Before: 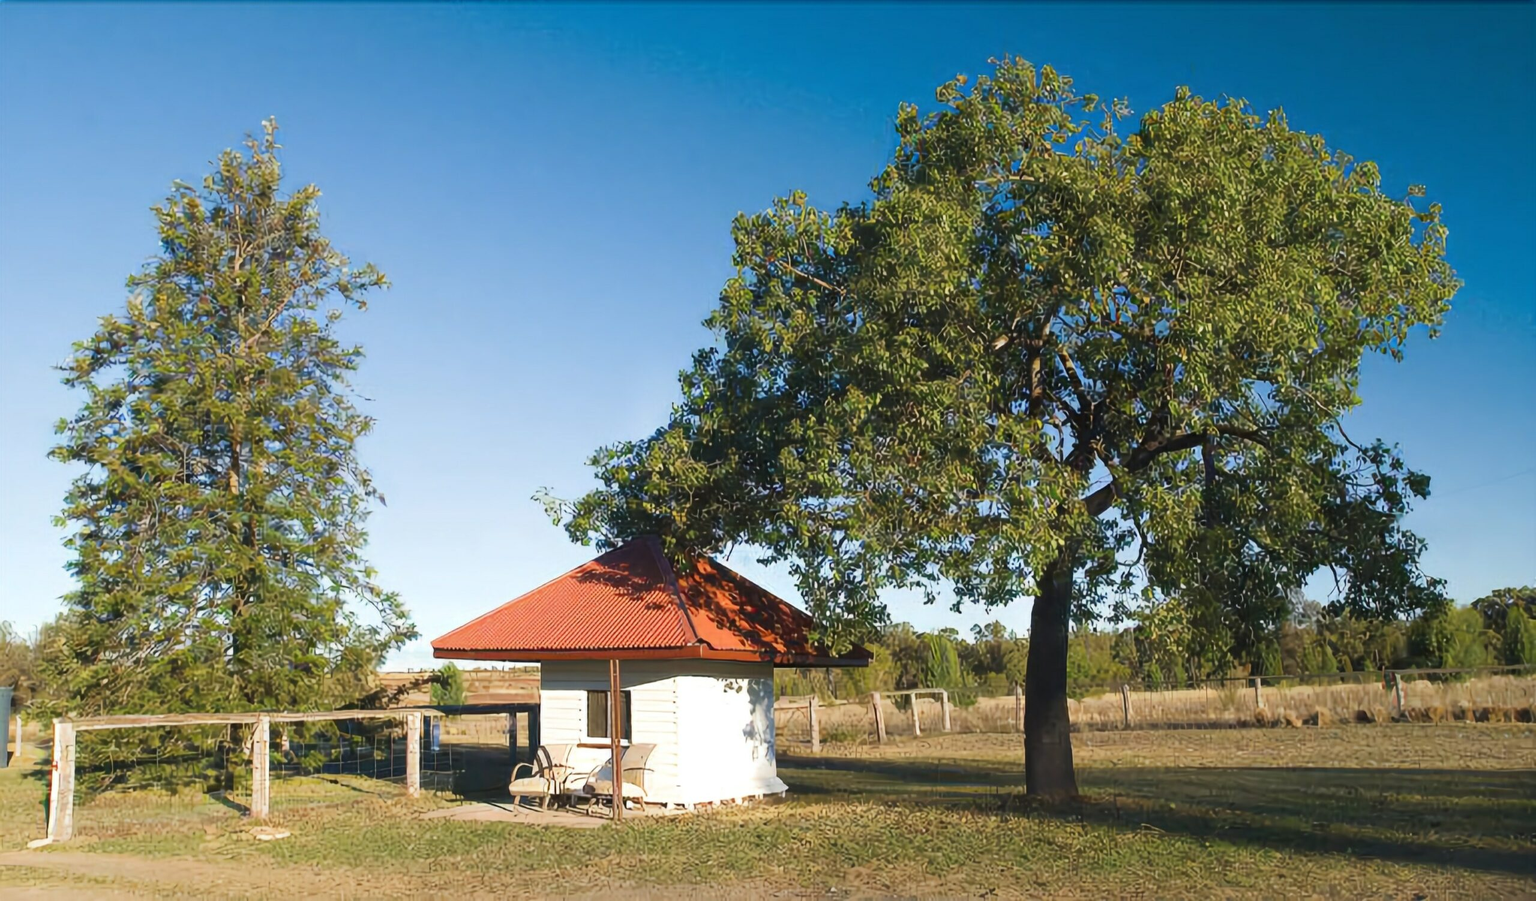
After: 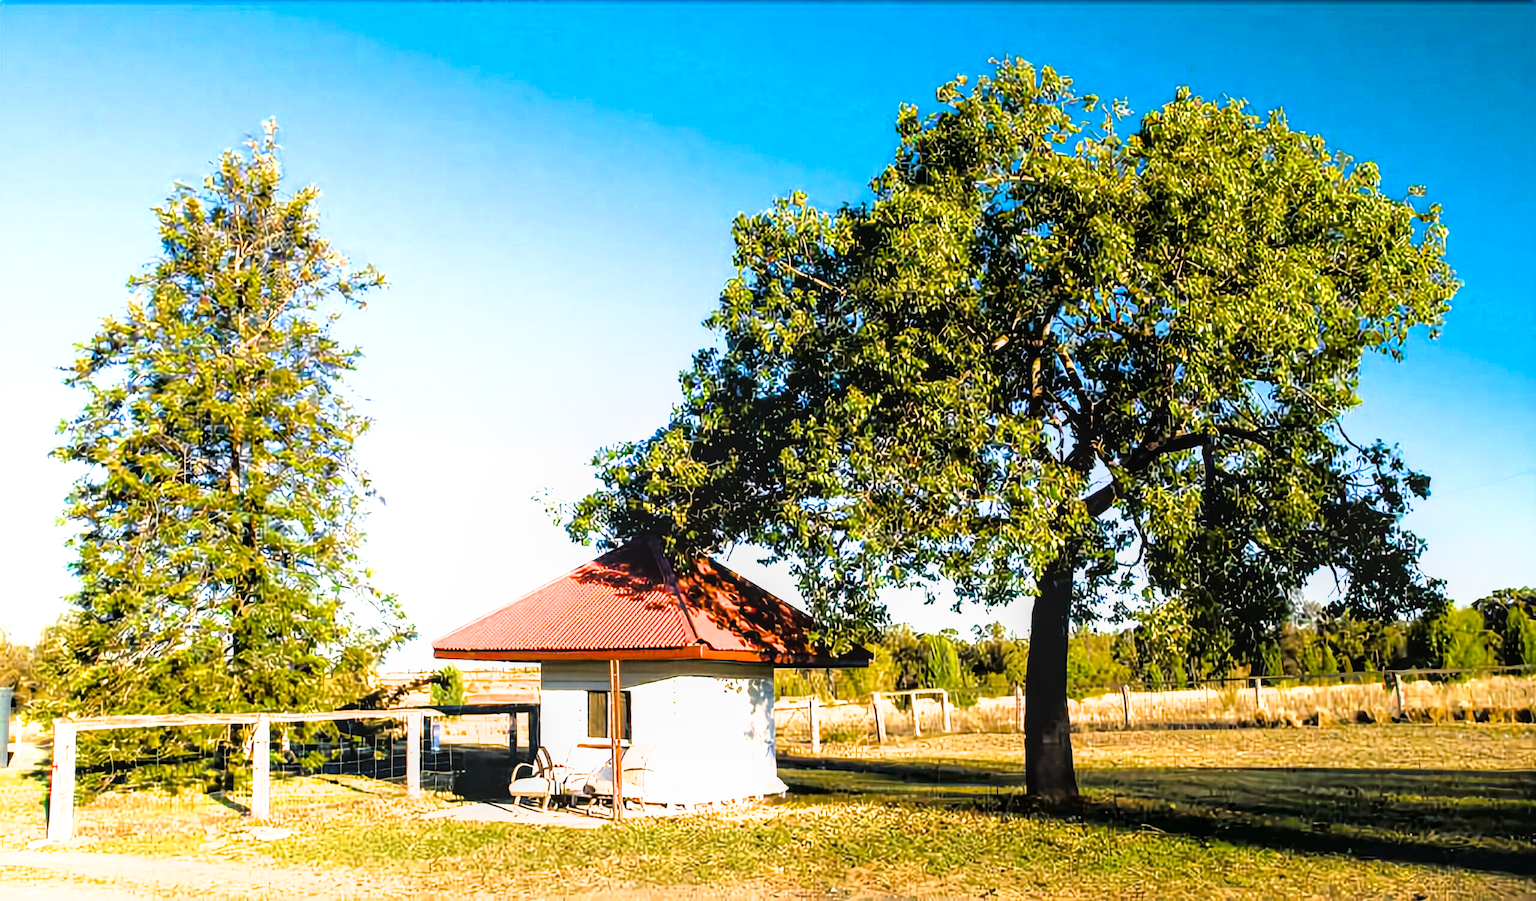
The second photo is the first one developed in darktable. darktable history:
filmic rgb: black relative exposure -3.71 EV, white relative exposure 2.78 EV, dynamic range scaling -4.8%, hardness 3.03, color science v6 (2022)
color balance rgb: highlights gain › chroma 3.108%, highlights gain › hue 55.4°, perceptual saturation grading › global saturation 0.869%, perceptual saturation grading › highlights -17.061%, perceptual saturation grading › mid-tones 33.689%, perceptual saturation grading › shadows 50.376%, perceptual brilliance grading › global brilliance 25%, global vibrance 20%
exposure: compensate highlight preservation false
tone curve: curves: ch0 [(0, 0) (0.003, 0.025) (0.011, 0.025) (0.025, 0.029) (0.044, 0.035) (0.069, 0.053) (0.1, 0.083) (0.136, 0.118) (0.177, 0.163) (0.224, 0.22) (0.277, 0.295) (0.335, 0.371) (0.399, 0.444) (0.468, 0.524) (0.543, 0.618) (0.623, 0.702) (0.709, 0.79) (0.801, 0.89) (0.898, 0.973) (1, 1)], color space Lab, linked channels, preserve colors none
local contrast: on, module defaults
